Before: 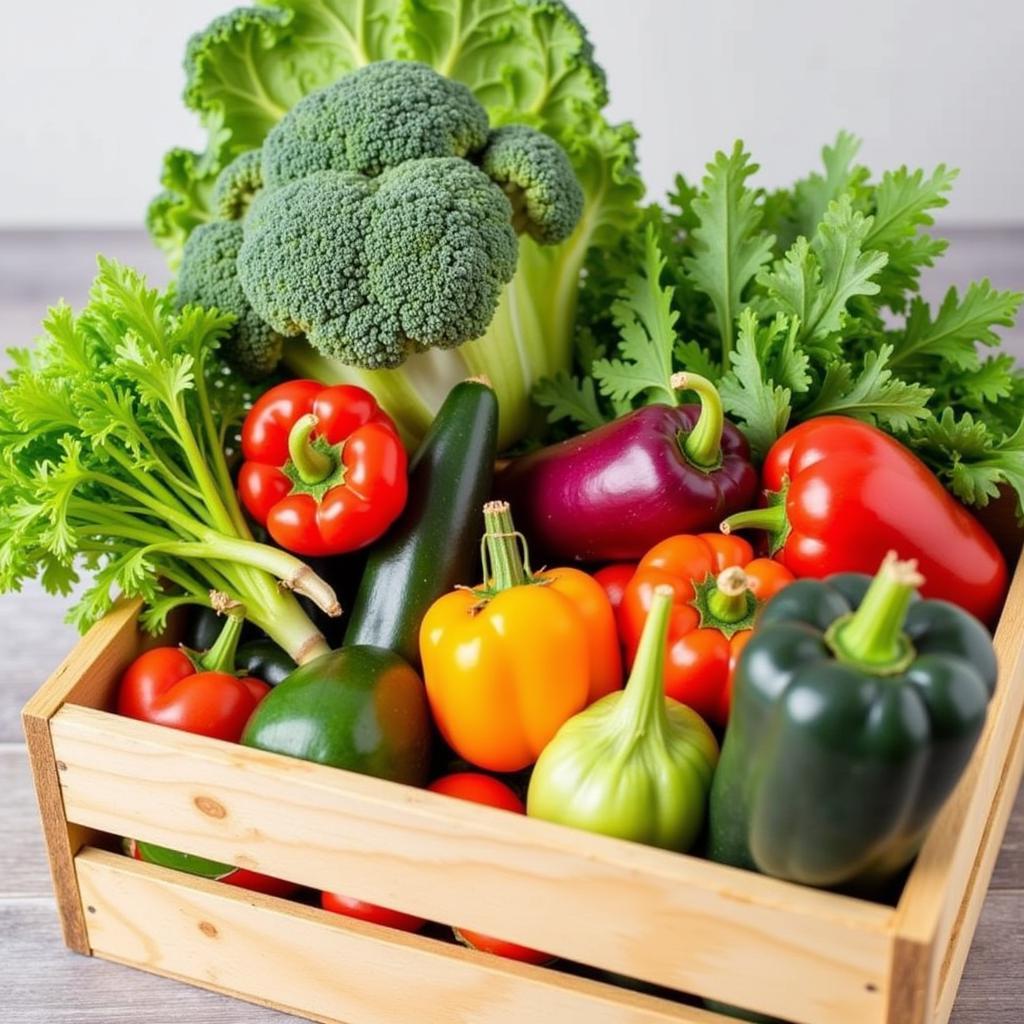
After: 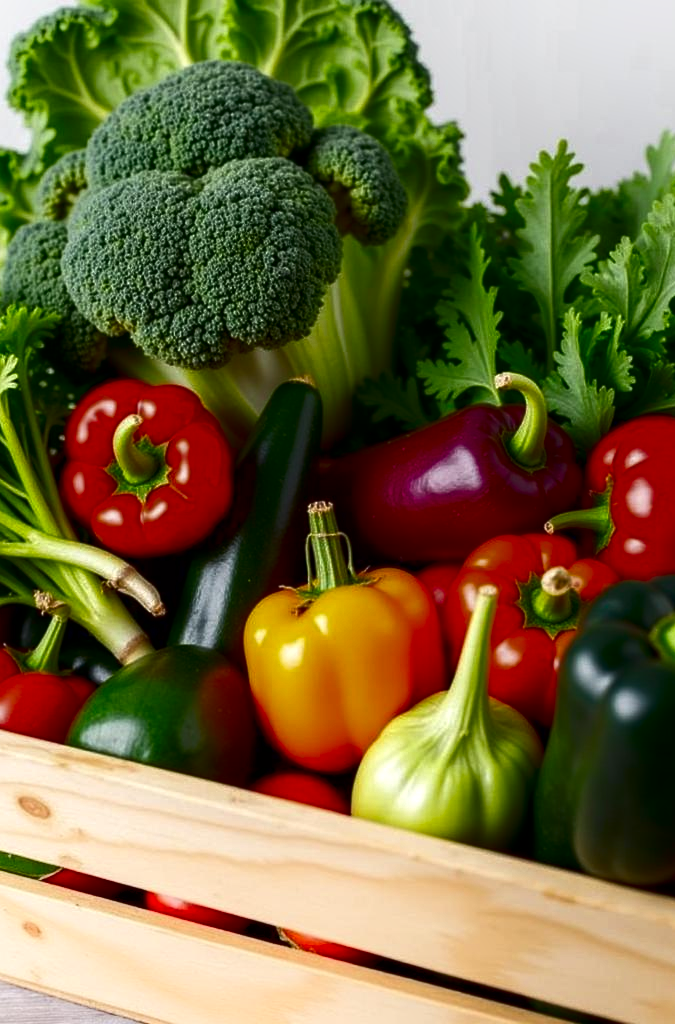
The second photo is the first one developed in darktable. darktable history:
shadows and highlights: shadows -55.43, highlights 85.39, soften with gaussian
contrast brightness saturation: brightness -0.532
crop: left 17.198%, right 16.821%
exposure: black level correction 0.002, exposure 0.147 EV, compensate highlight preservation false
